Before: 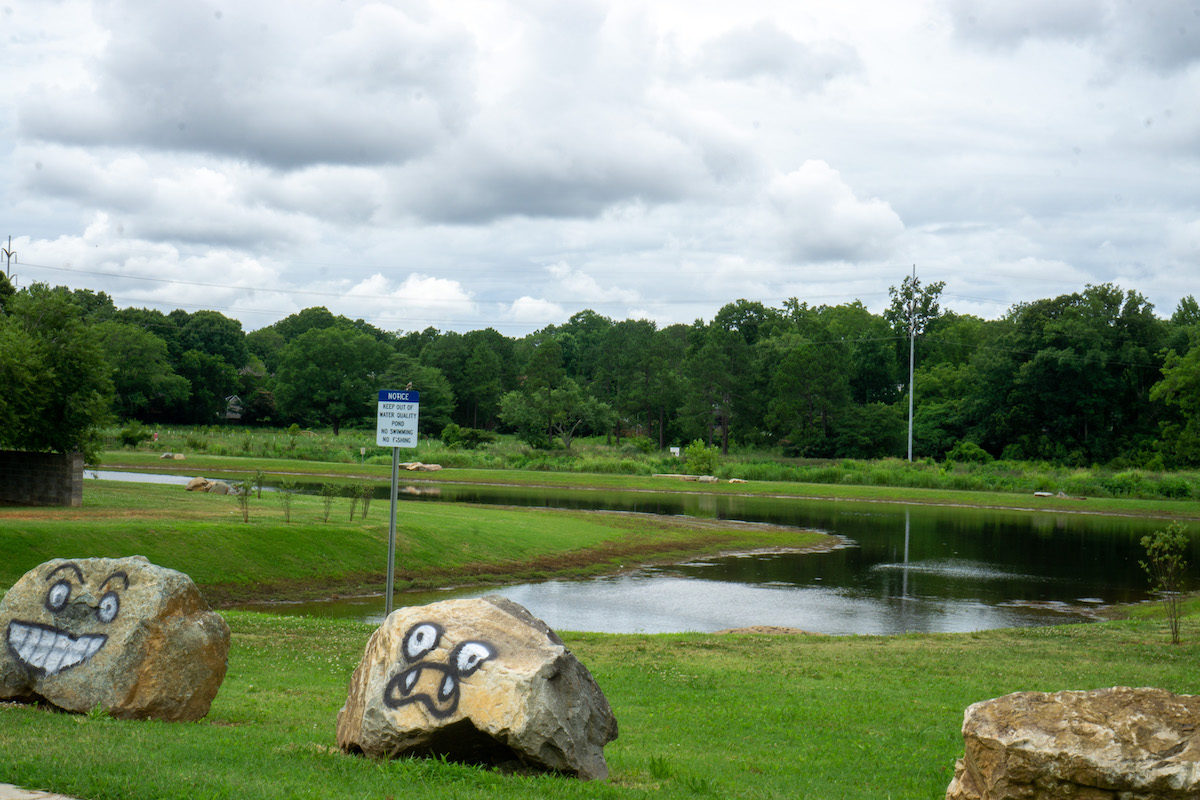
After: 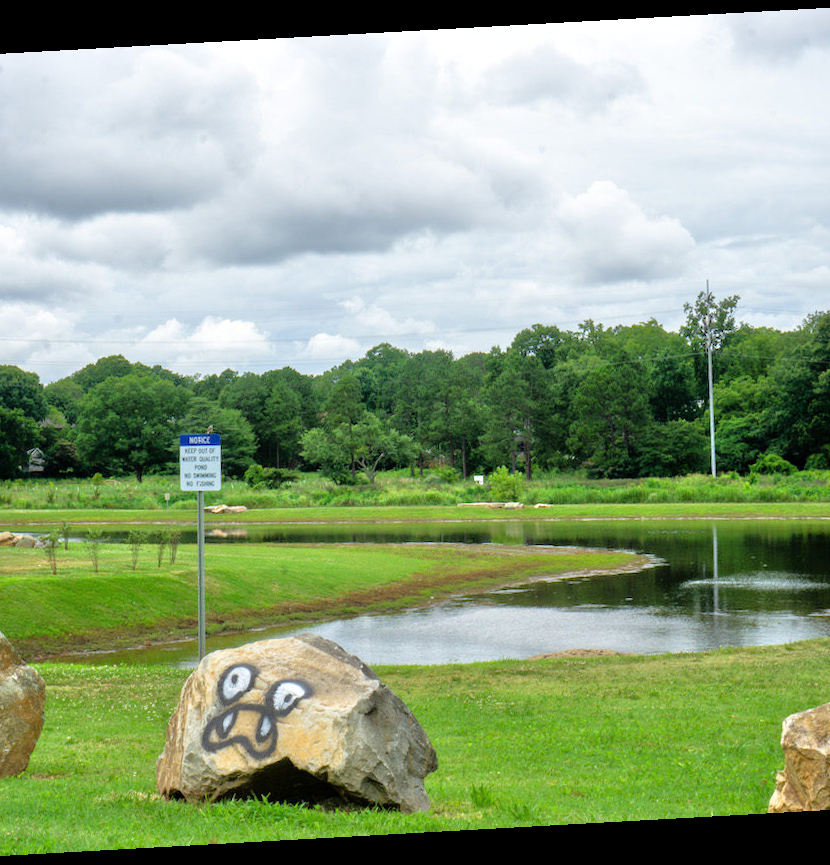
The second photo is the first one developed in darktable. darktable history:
crop and rotate: left 17.732%, right 15.423%
rotate and perspective: rotation -3.18°, automatic cropping off
tone equalizer: -7 EV 0.15 EV, -6 EV 0.6 EV, -5 EV 1.15 EV, -4 EV 1.33 EV, -3 EV 1.15 EV, -2 EV 0.6 EV, -1 EV 0.15 EV, mask exposure compensation -0.5 EV
